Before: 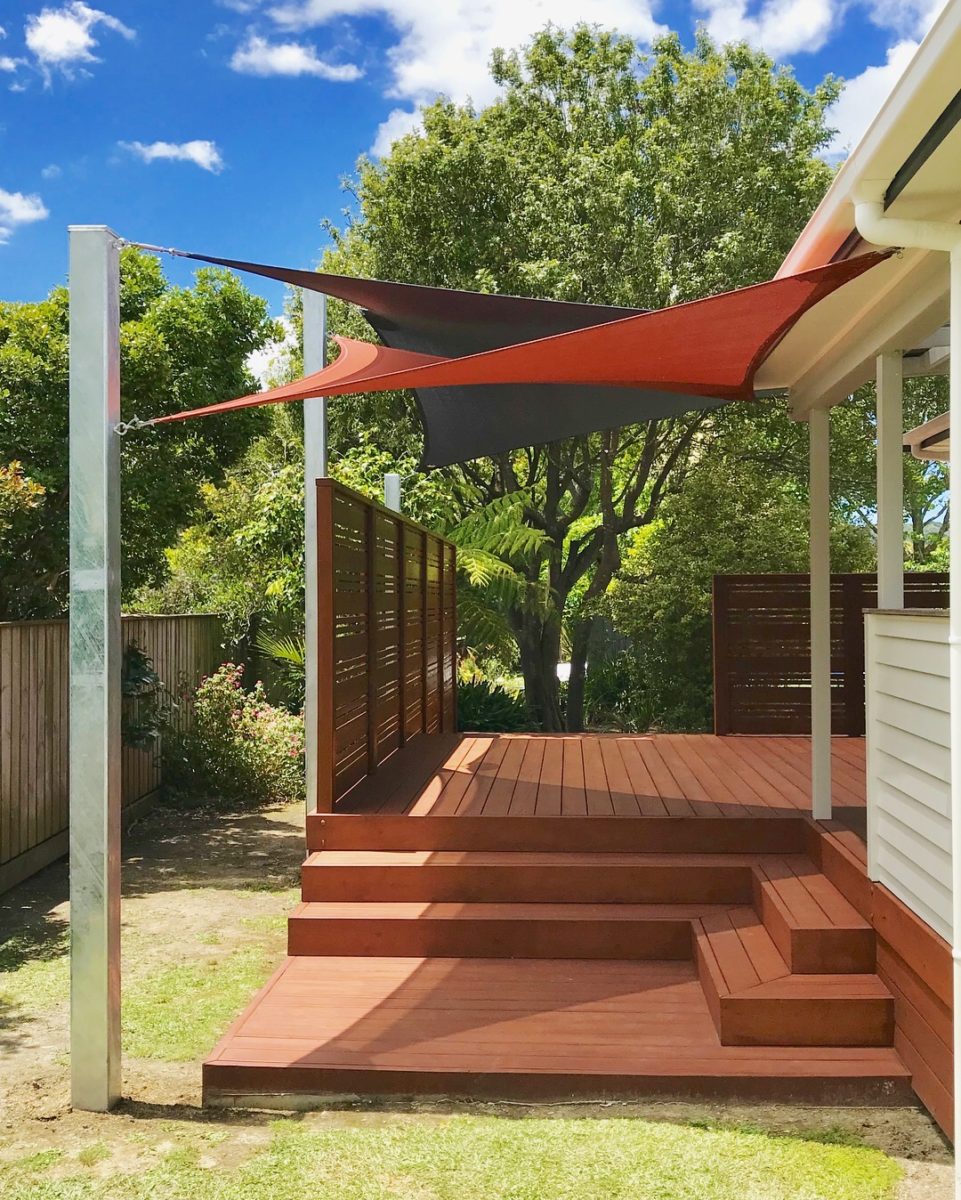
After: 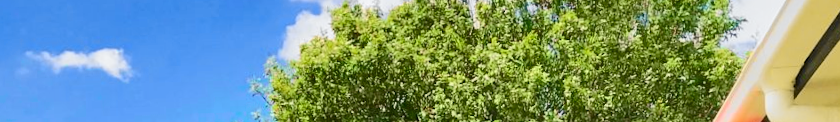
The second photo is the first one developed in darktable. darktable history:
tone curve: curves: ch0 [(0, 0) (0.071, 0.047) (0.266, 0.26) (0.491, 0.552) (0.753, 0.818) (1, 0.983)]; ch1 [(0, 0) (0.346, 0.307) (0.408, 0.369) (0.463, 0.443) (0.482, 0.493) (0.502, 0.5) (0.517, 0.518) (0.546, 0.576) (0.588, 0.643) (0.651, 0.709) (1, 1)]; ch2 [(0, 0) (0.346, 0.34) (0.434, 0.46) (0.485, 0.494) (0.5, 0.494) (0.517, 0.503) (0.535, 0.545) (0.583, 0.624) (0.625, 0.678) (1, 1)], color space Lab, independent channels, preserve colors none
crop and rotate: left 9.644%, top 9.491%, right 6.021%, bottom 80.509%
rotate and perspective: rotation -1.75°, automatic cropping off
